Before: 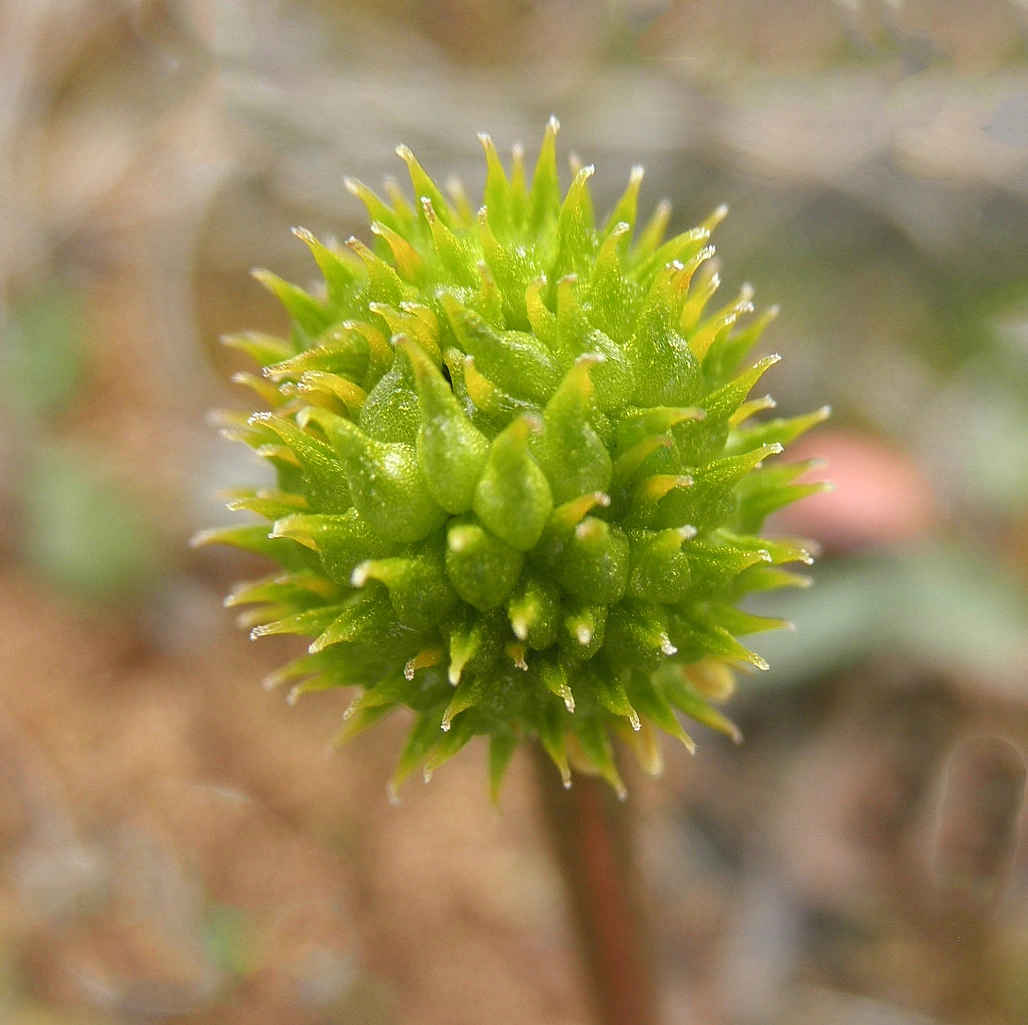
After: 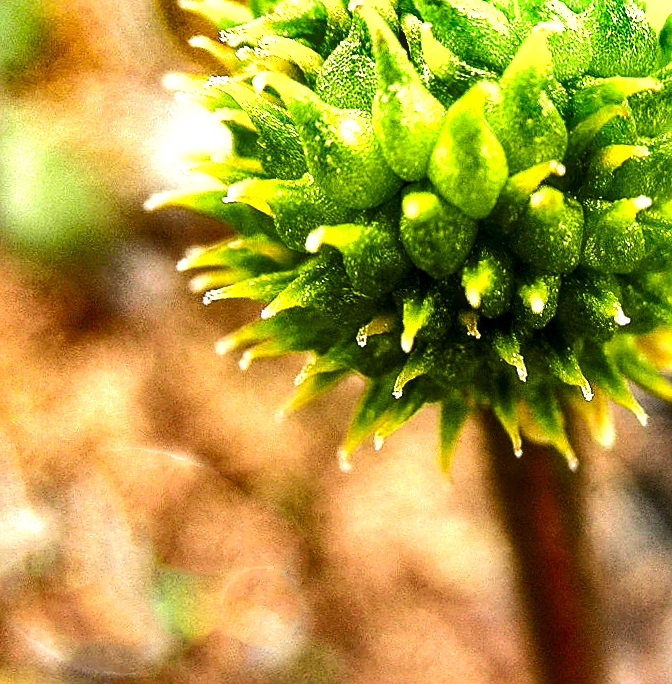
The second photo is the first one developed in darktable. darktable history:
sharpen: radius 1.966
contrast brightness saturation: contrast 0.103, brightness -0.261, saturation 0.14
crop and rotate: angle -0.871°, left 3.706%, top 32.216%, right 29.881%
filmic rgb: black relative exposure -5.06 EV, white relative exposure 3.96 EV, threshold 3 EV, hardness 2.9, contrast 1.3, highlights saturation mix -10.1%, enable highlight reconstruction true
local contrast: on, module defaults
tone equalizer: -8 EV -0.748 EV, -7 EV -0.691 EV, -6 EV -0.561 EV, -5 EV -0.394 EV, -3 EV 0.366 EV, -2 EV 0.6 EV, -1 EV 0.68 EV, +0 EV 0.757 EV, edges refinement/feathering 500, mask exposure compensation -1.57 EV, preserve details no
shadows and highlights: highlights color adjustment 77.83%, soften with gaussian
levels: mode automatic, white 90.71%
